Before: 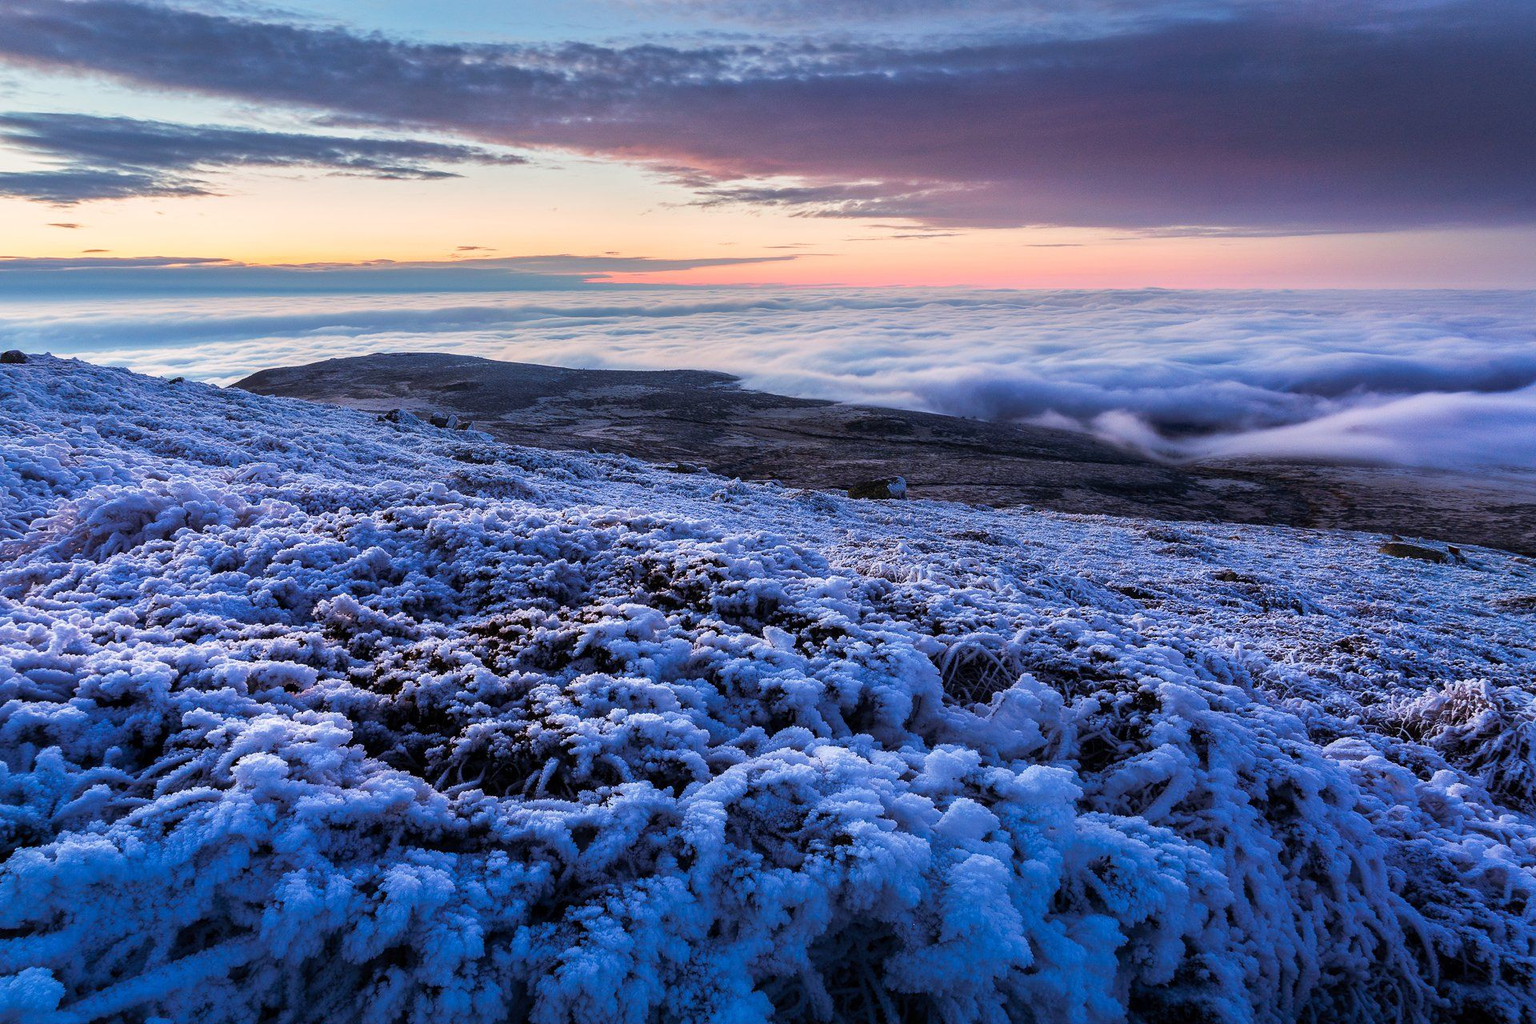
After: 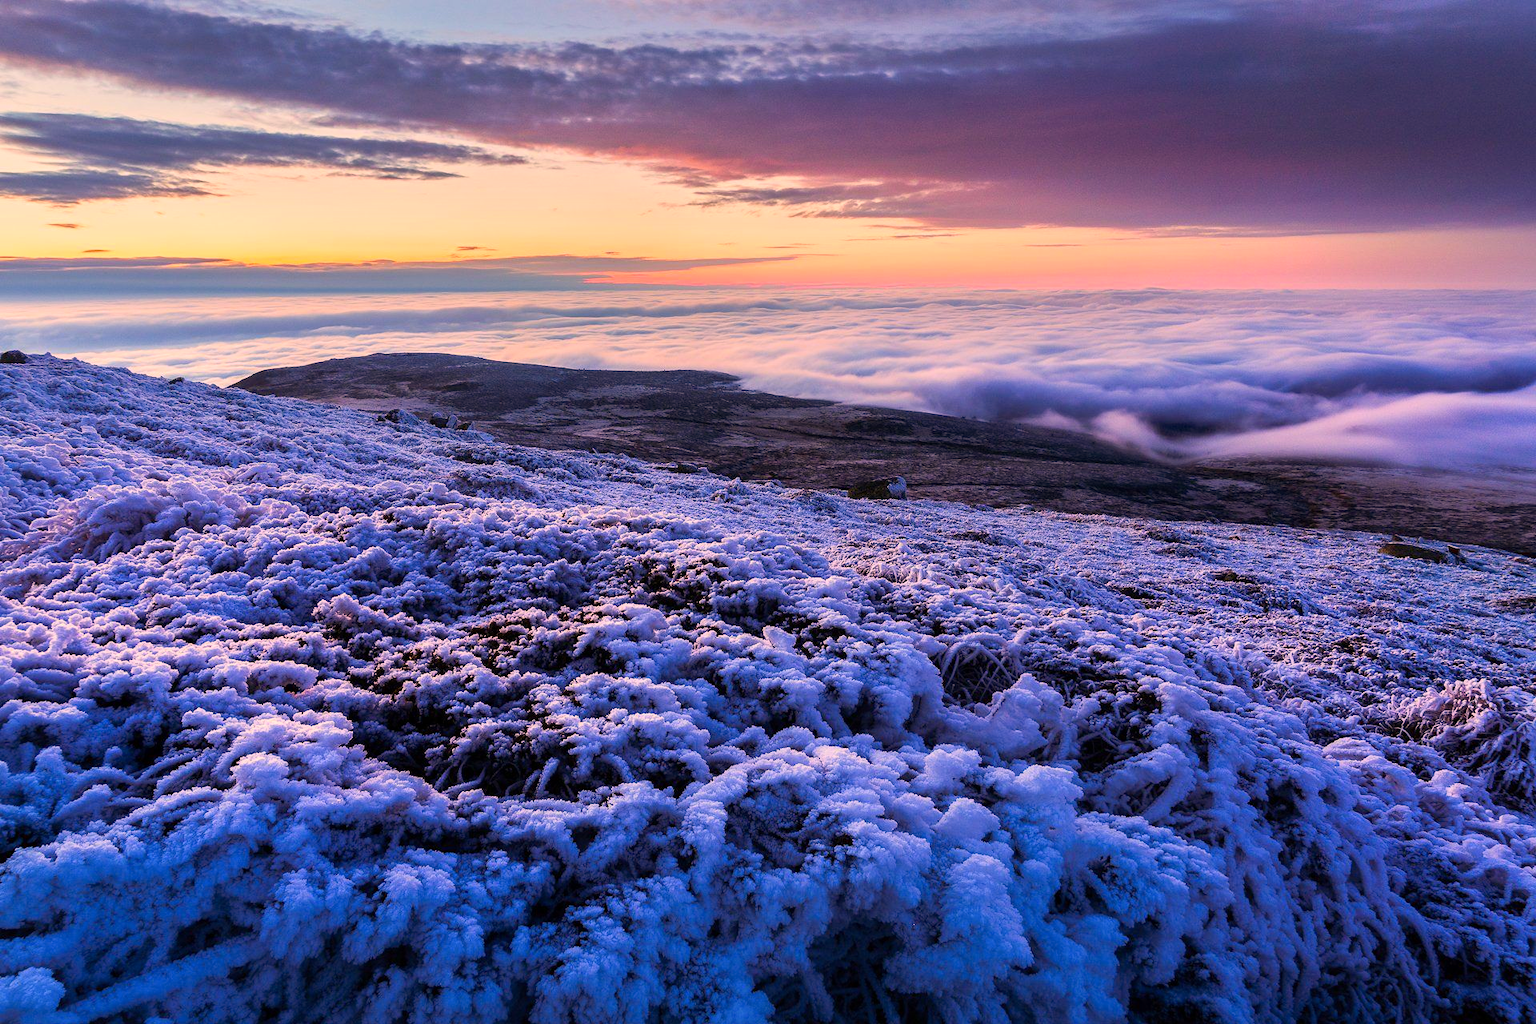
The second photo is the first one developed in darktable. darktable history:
contrast brightness saturation: contrast 0.092, saturation 0.268
color correction: highlights a* 17.68, highlights b* 18.75
